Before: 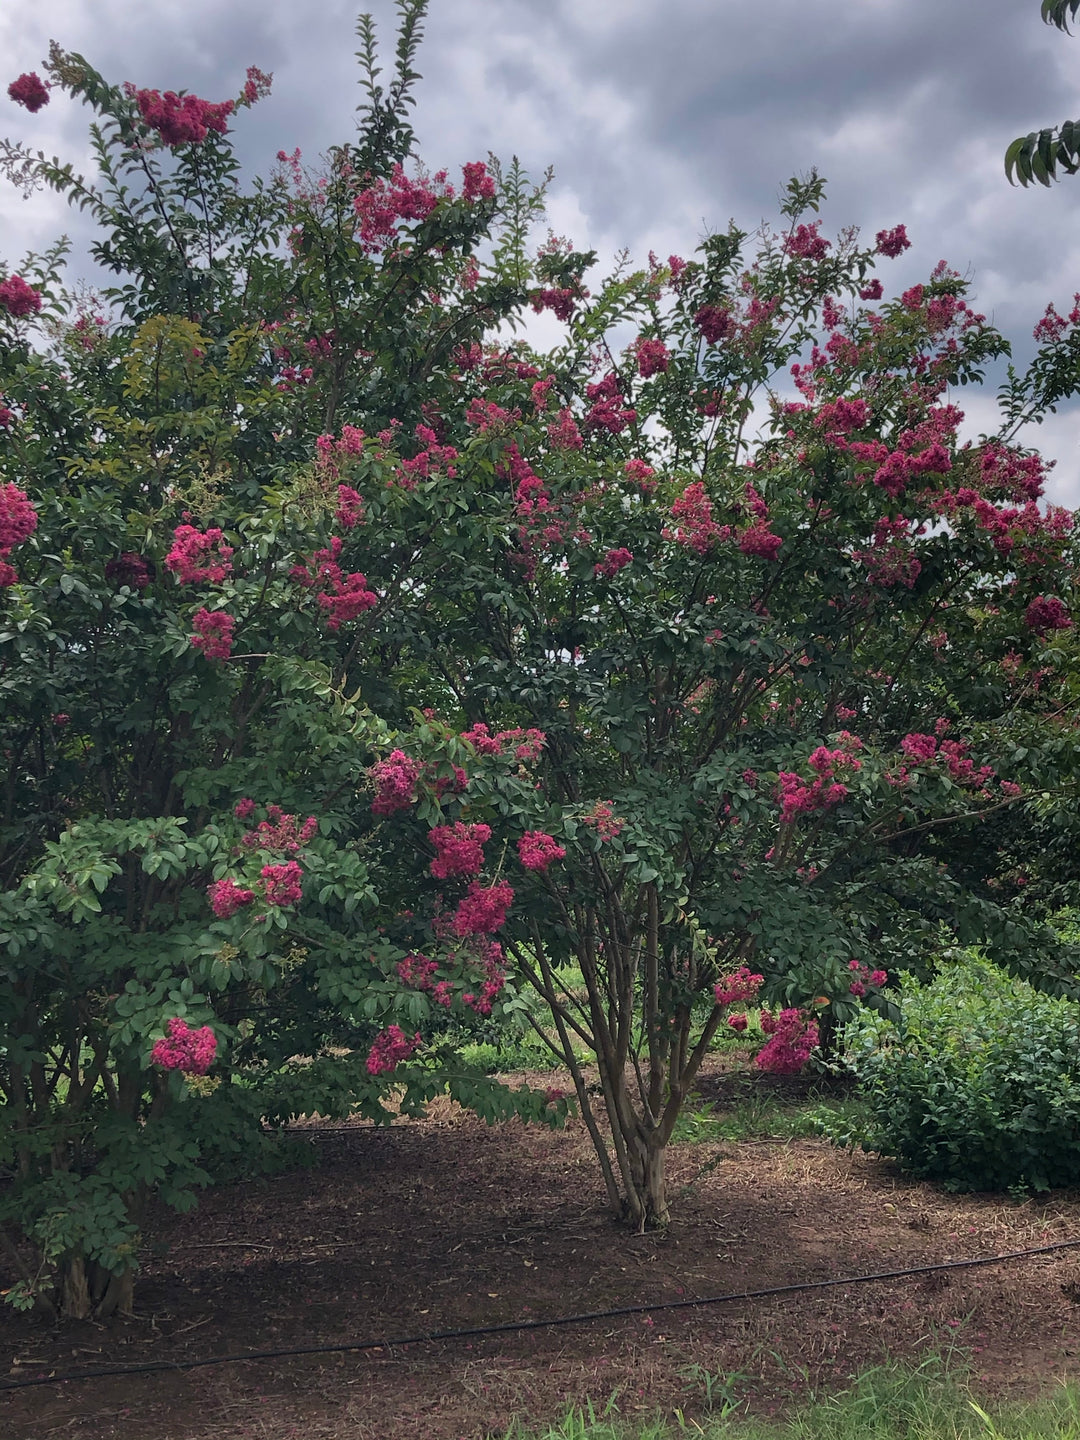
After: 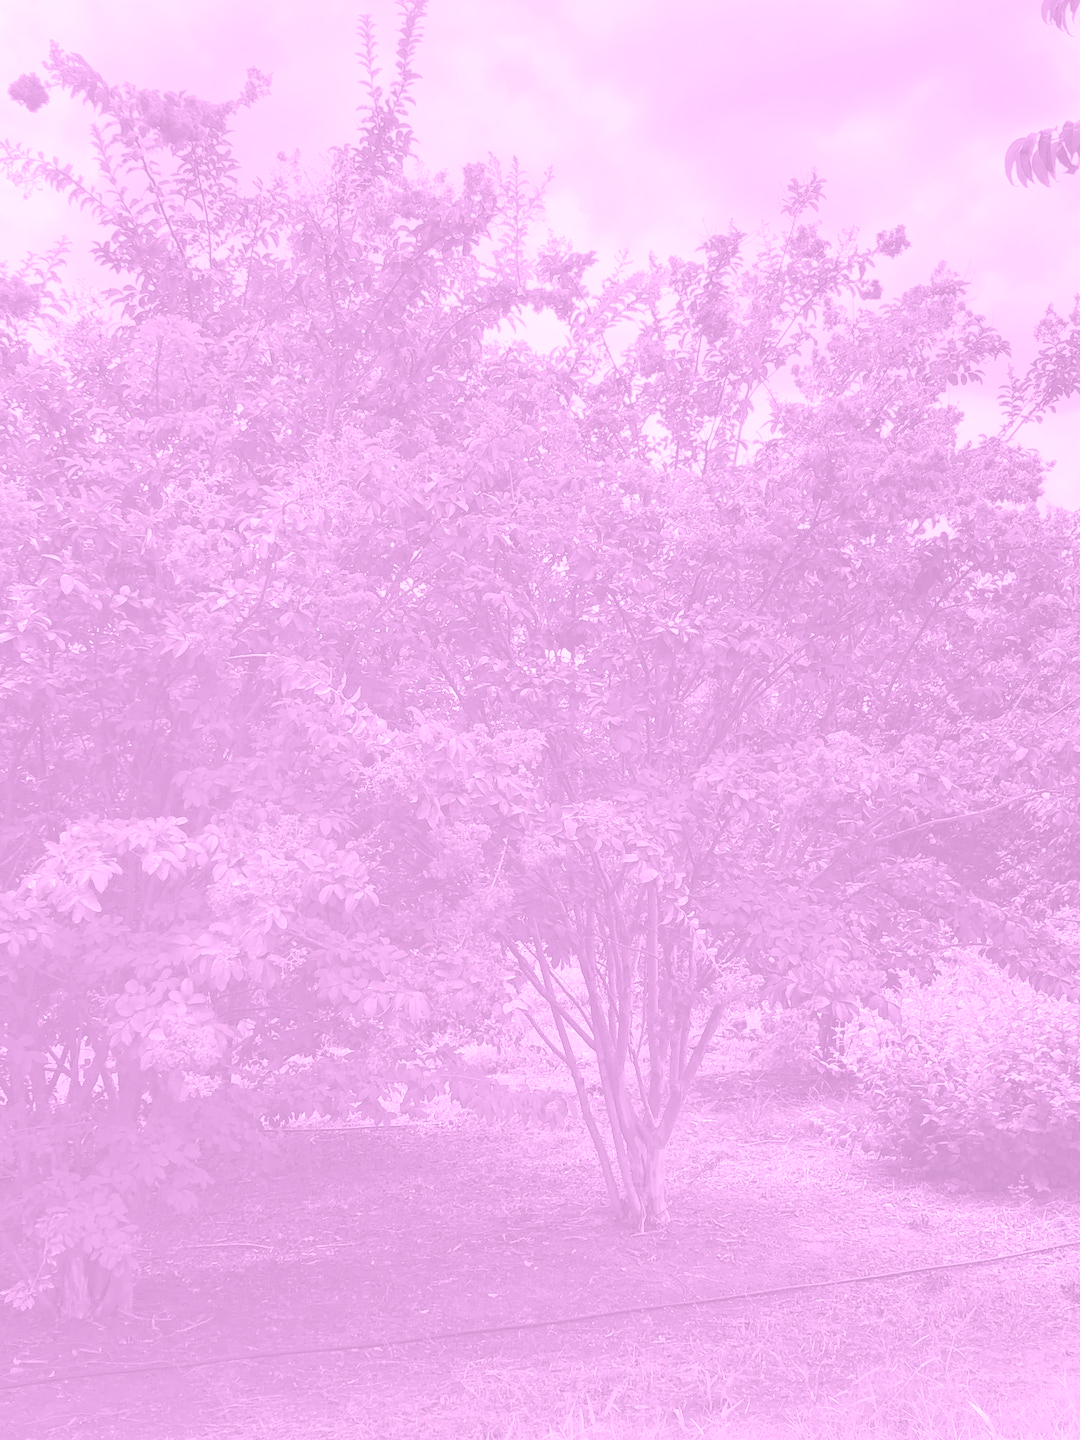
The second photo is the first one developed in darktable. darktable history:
colorize: hue 331.2°, saturation 75%, source mix 30.28%, lightness 70.52%, version 1
color balance rgb: linear chroma grading › global chroma 15%, perceptual saturation grading › global saturation 30%
exposure: black level correction 0, exposure 0.7 EV, compensate exposure bias true, compensate highlight preservation false
